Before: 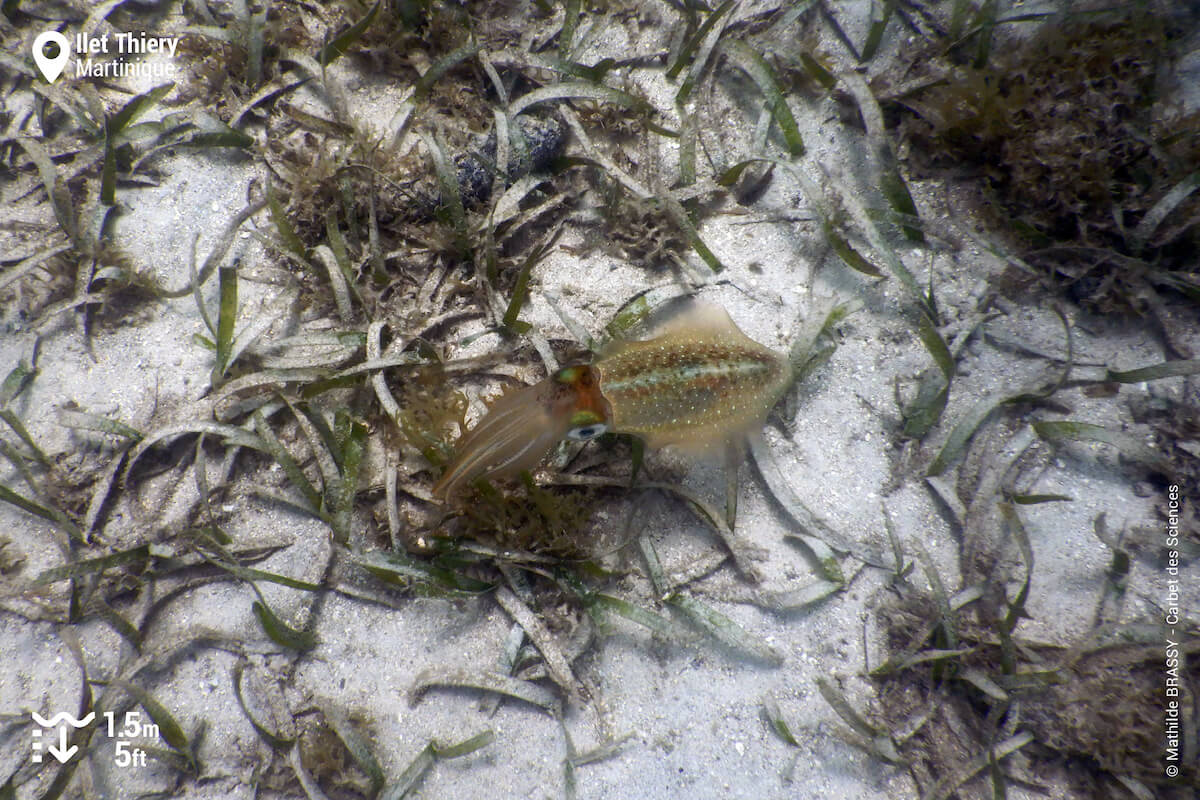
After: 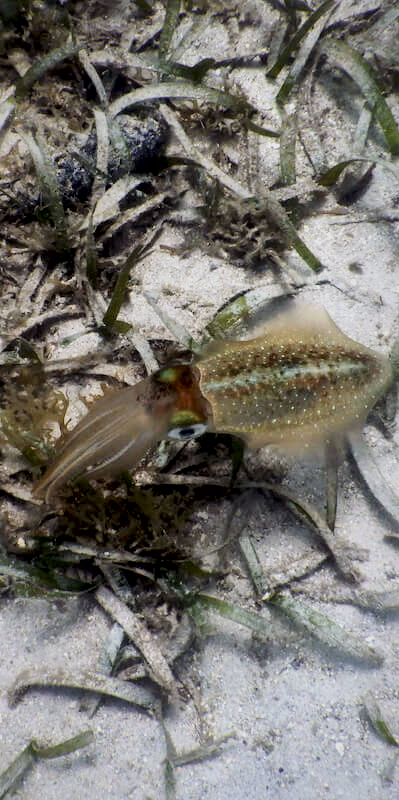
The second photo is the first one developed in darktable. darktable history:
local contrast: mode bilateral grid, contrast 20, coarseness 50, detail 179%, midtone range 0.2
crop: left 33.36%, right 33.36%
filmic rgb: black relative exposure -7.65 EV, white relative exposure 4.56 EV, hardness 3.61, color science v6 (2022)
